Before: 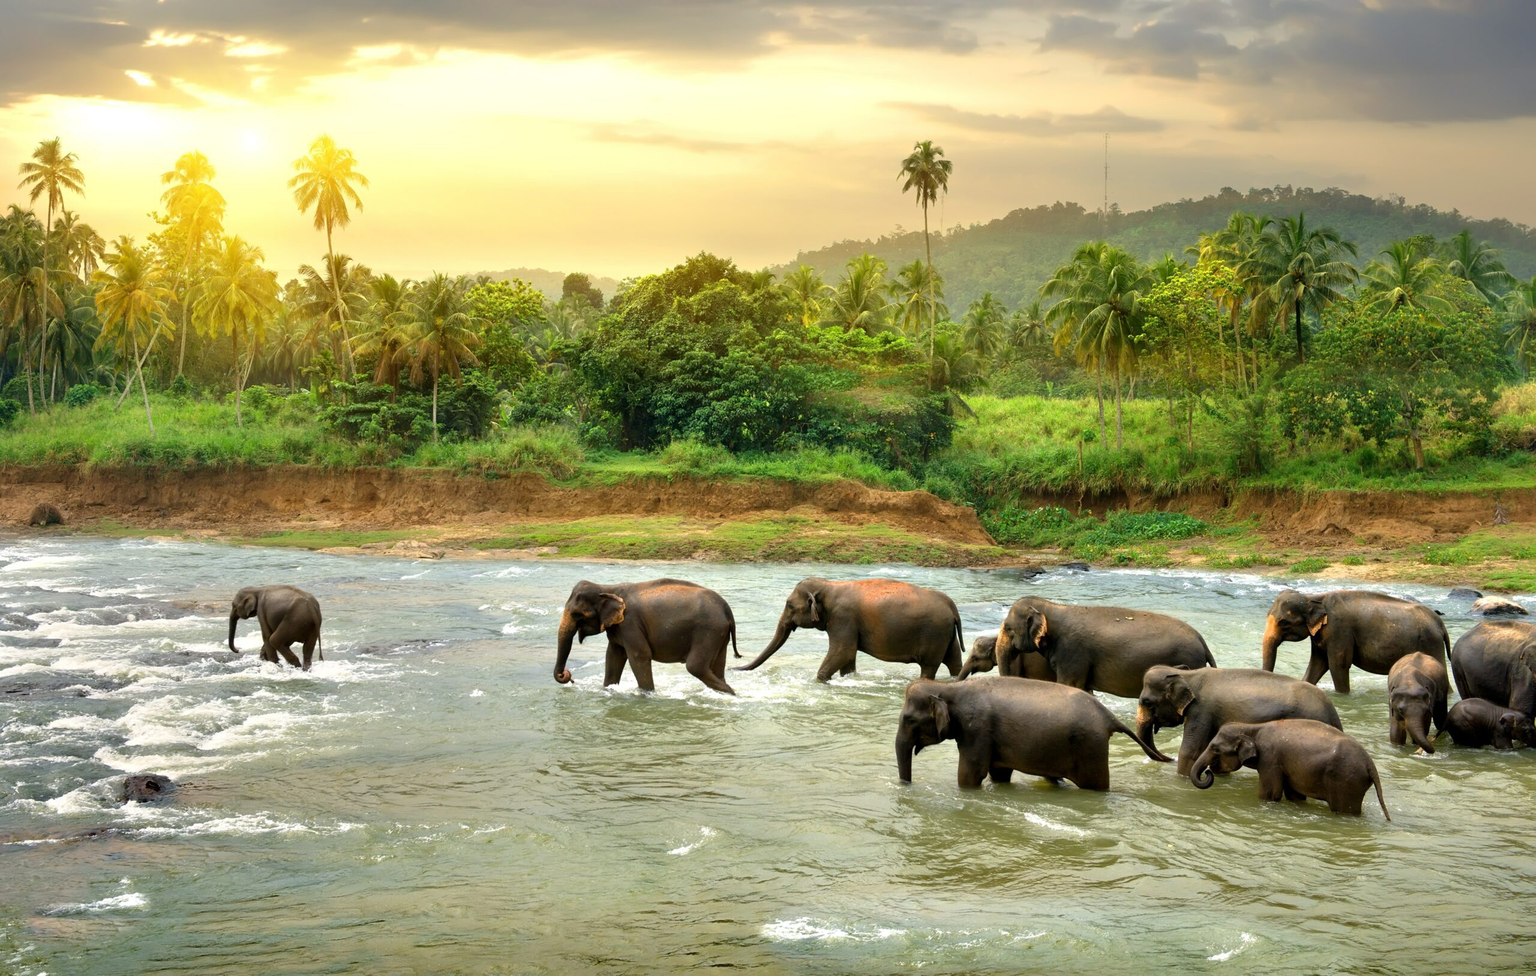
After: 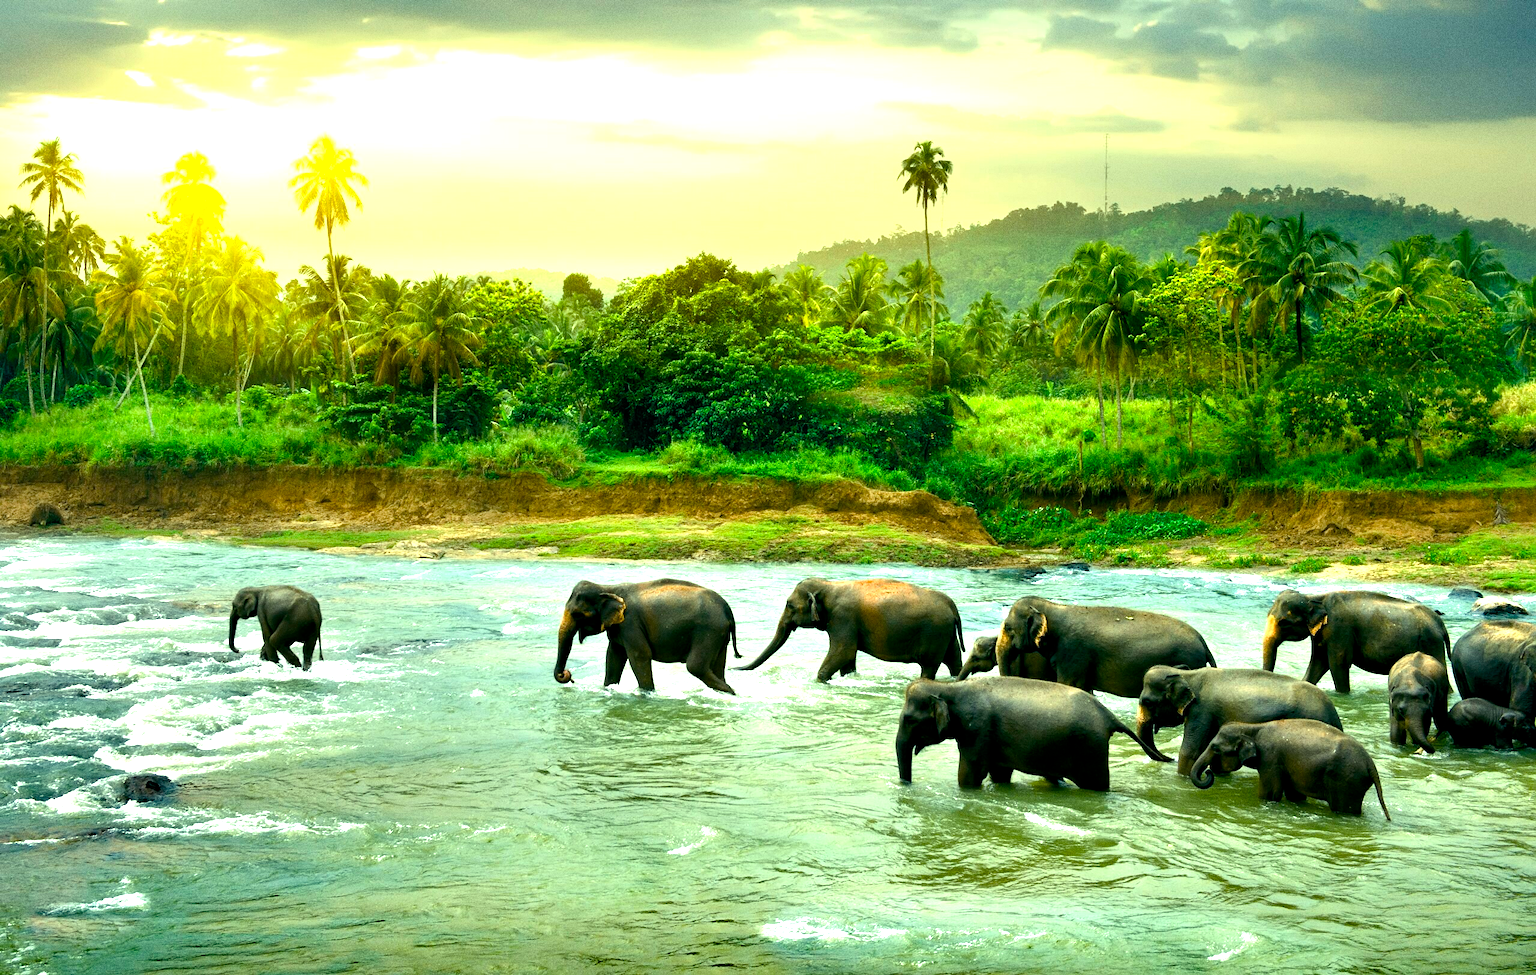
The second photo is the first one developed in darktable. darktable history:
color balance rgb: shadows lift › luminance -7.7%, shadows lift › chroma 2.13%, shadows lift › hue 165.27°, power › luminance -7.77%, power › chroma 1.1%, power › hue 215.88°, highlights gain › luminance 15.15%, highlights gain › chroma 7%, highlights gain › hue 125.57°, global offset › luminance -0.33%, global offset › chroma 0.11%, global offset › hue 165.27°, perceptual saturation grading › global saturation 24.42%, perceptual saturation grading › highlights -24.42%, perceptual saturation grading › mid-tones 24.42%, perceptual saturation grading › shadows 40%, perceptual brilliance grading › global brilliance -5%, perceptual brilliance grading › highlights 24.42%, perceptual brilliance grading › mid-tones 7%, perceptual brilliance grading › shadows -5%
grain: coarseness 0.09 ISO, strength 40%
white balance: emerald 1
